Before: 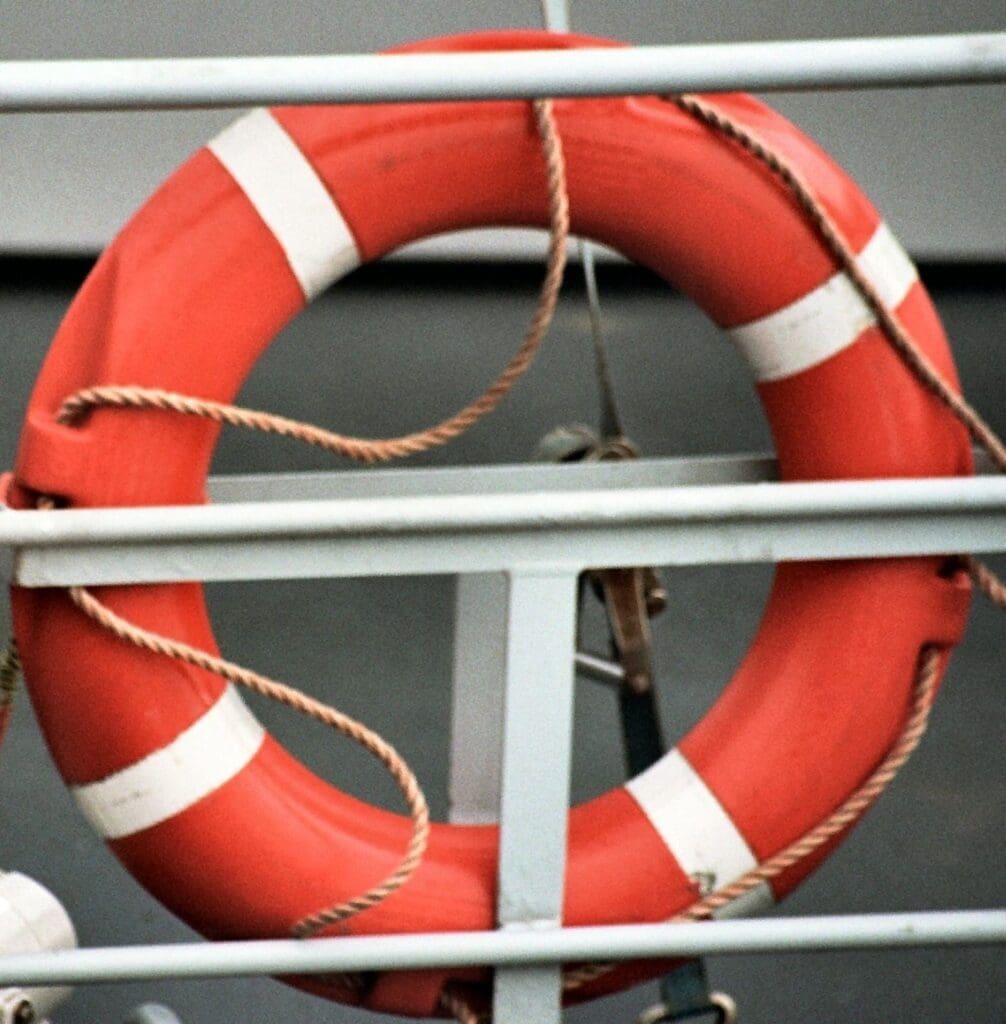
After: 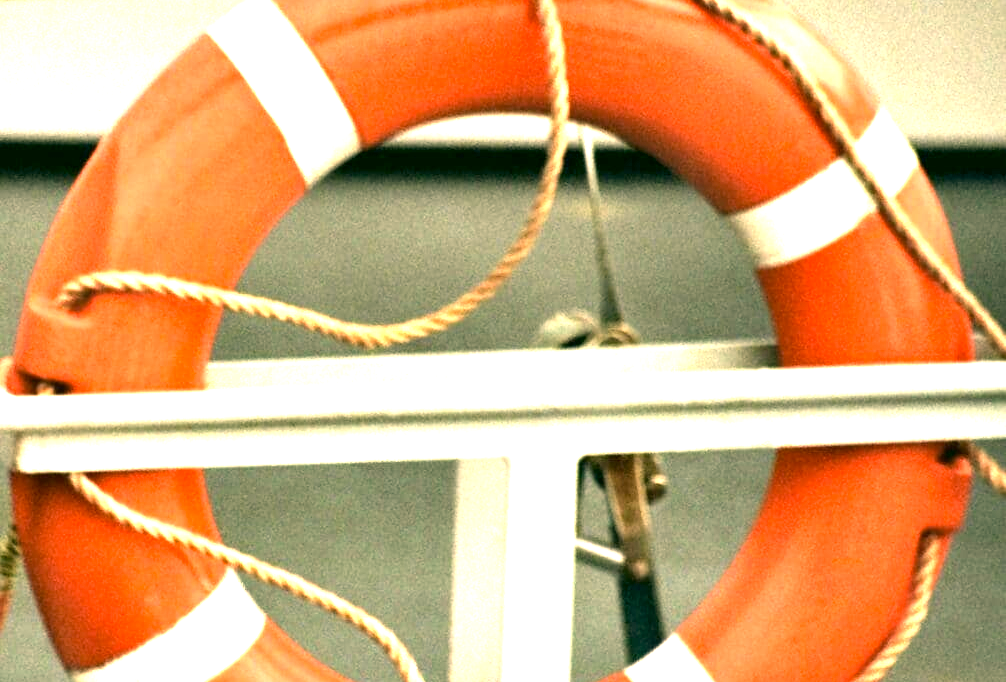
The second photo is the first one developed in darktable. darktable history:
exposure: exposure 2.003 EV, compensate highlight preservation false
crop: top 11.166%, bottom 22.168%
color correction: highlights a* 5.3, highlights b* 24.26, shadows a* -15.58, shadows b* 4.02
